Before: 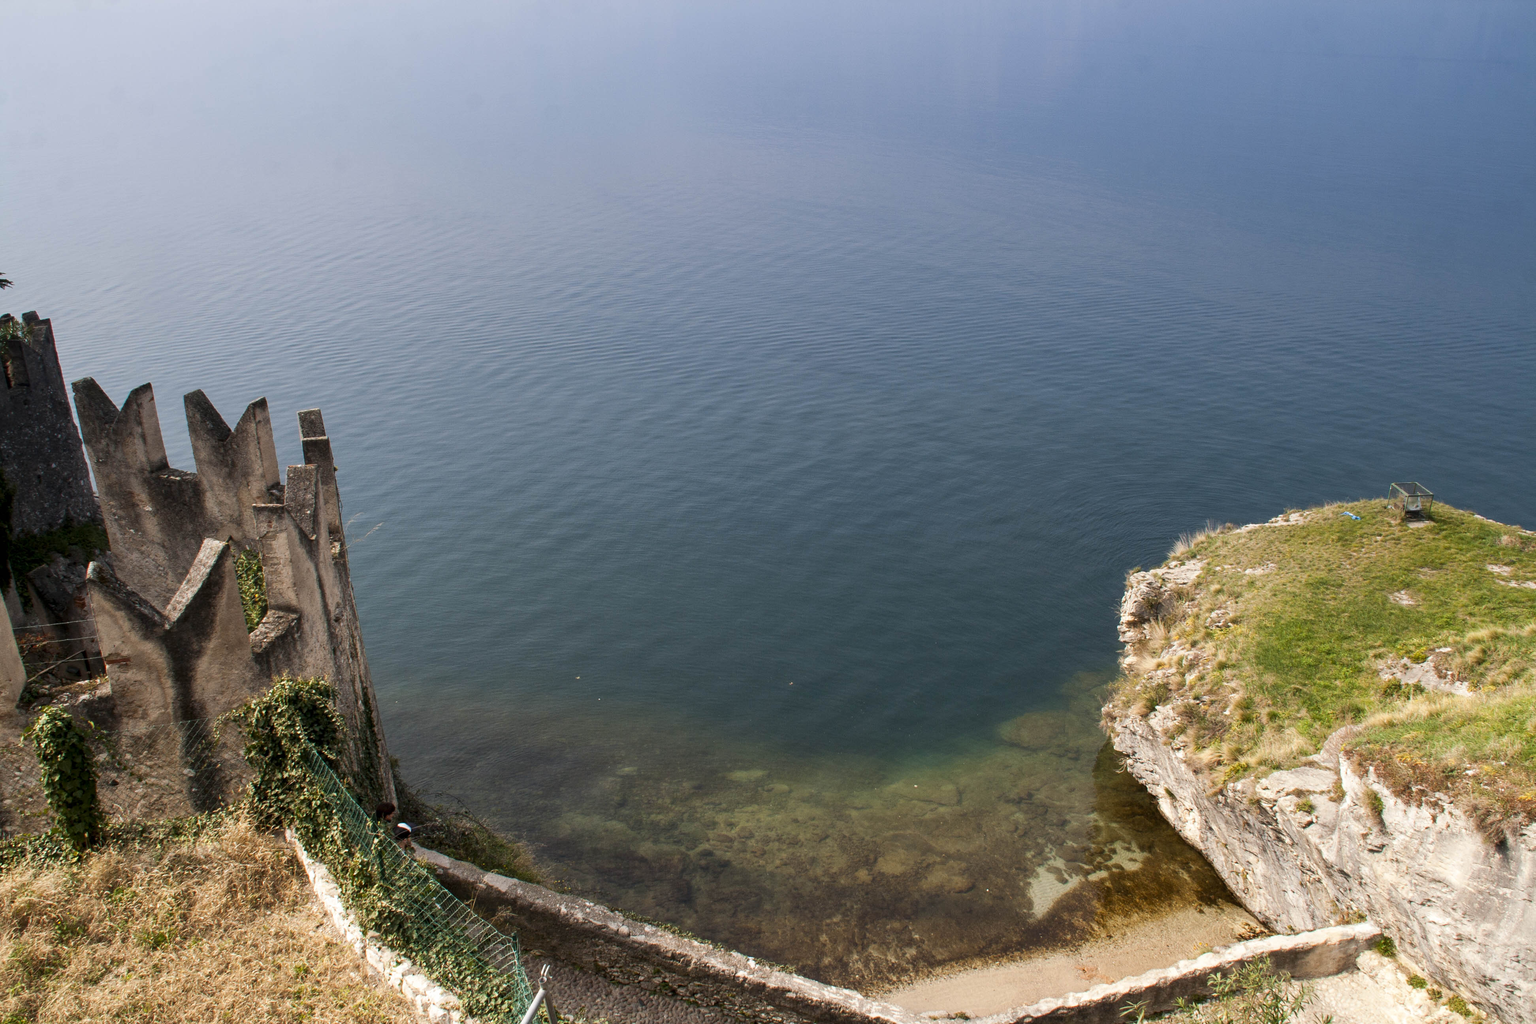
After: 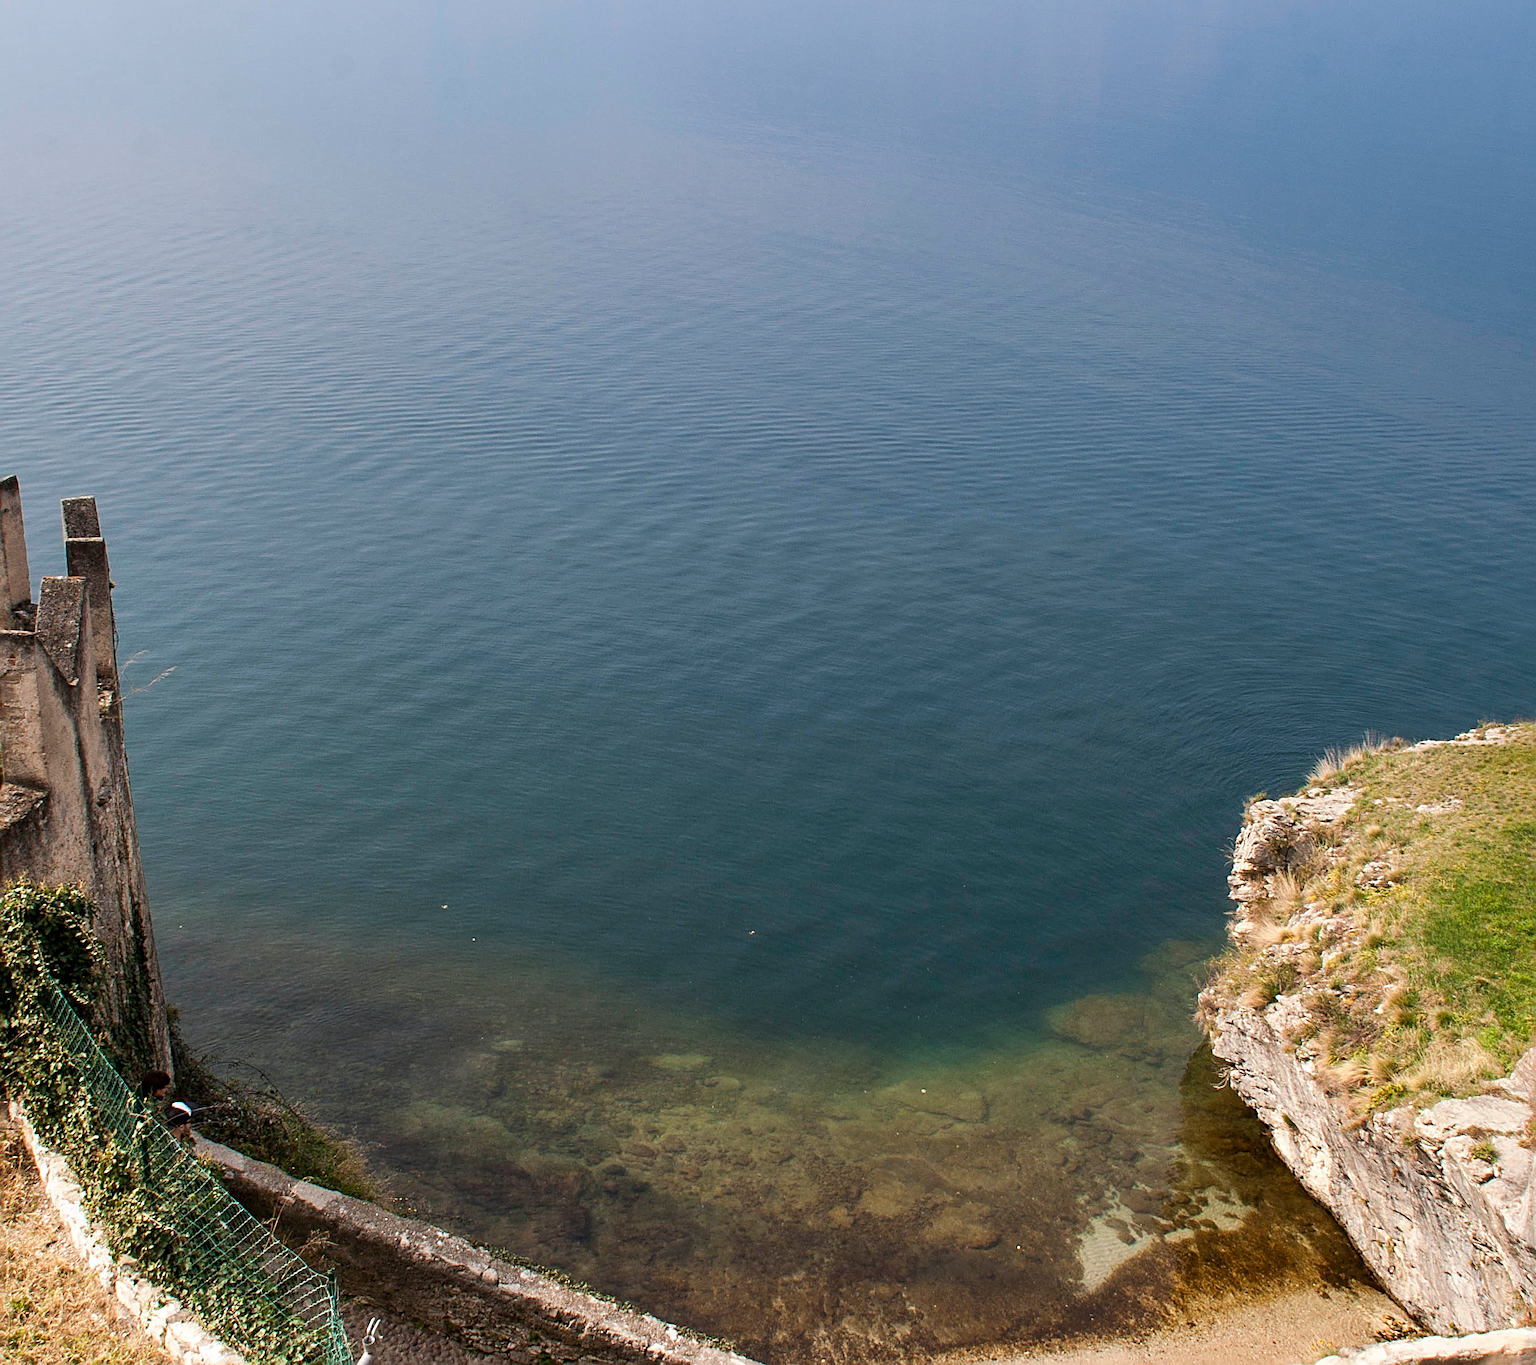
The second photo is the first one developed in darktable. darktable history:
crop and rotate: angle -3.27°, left 14.277%, top 0.028%, right 10.766%, bottom 0.028%
sharpen: radius 2.584, amount 0.688
